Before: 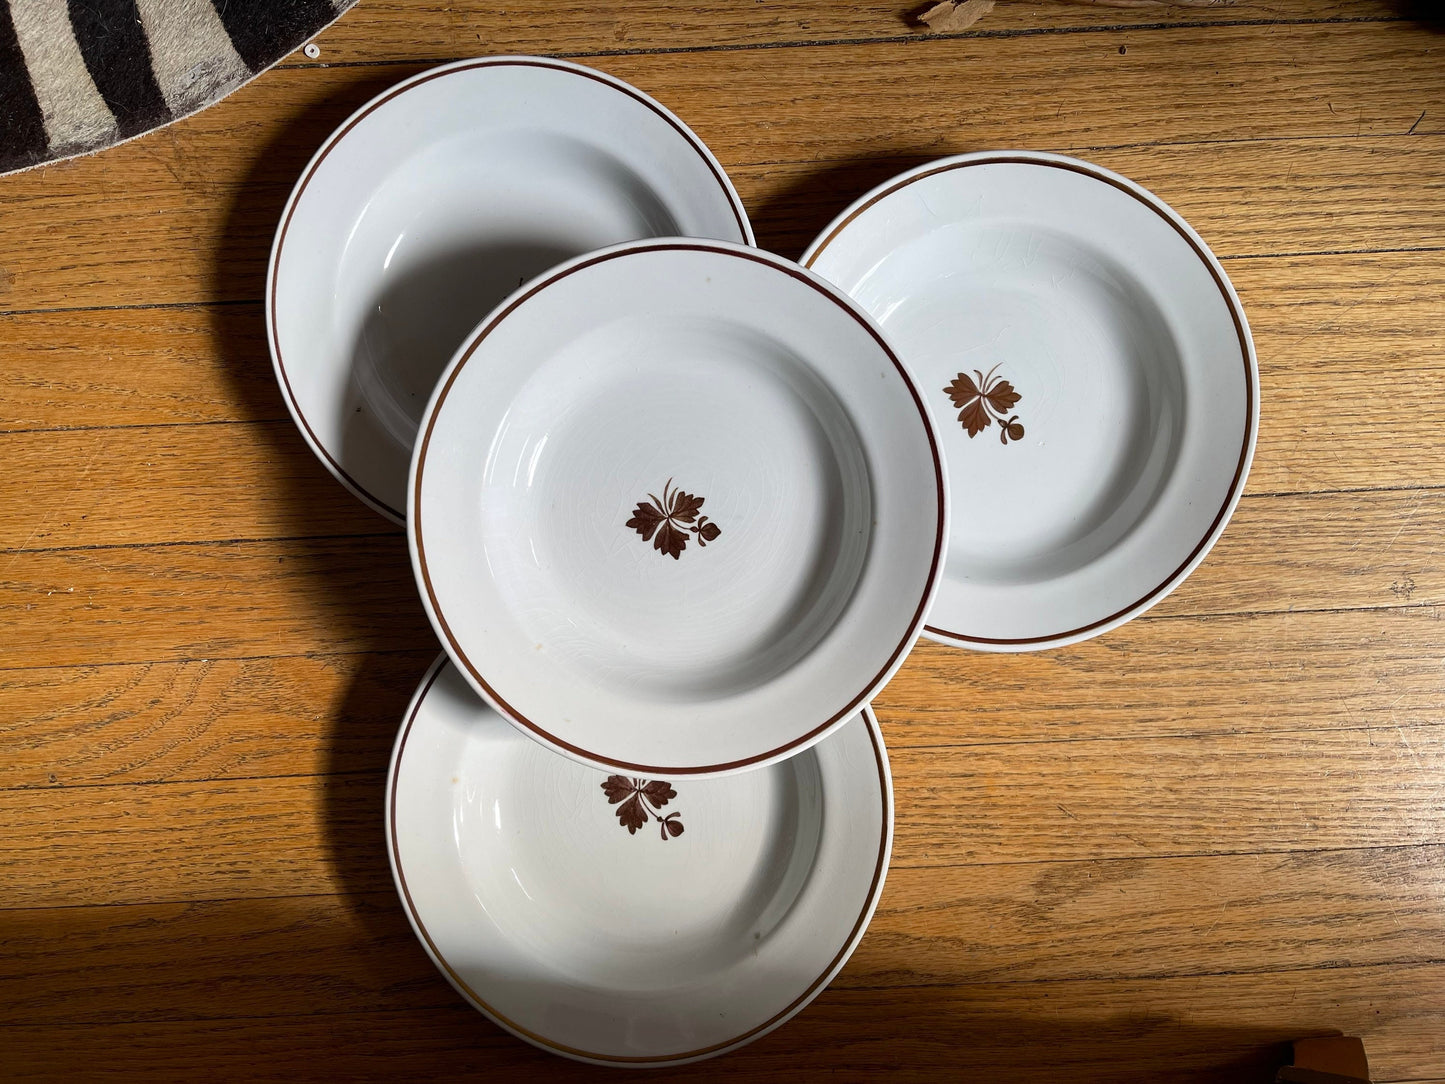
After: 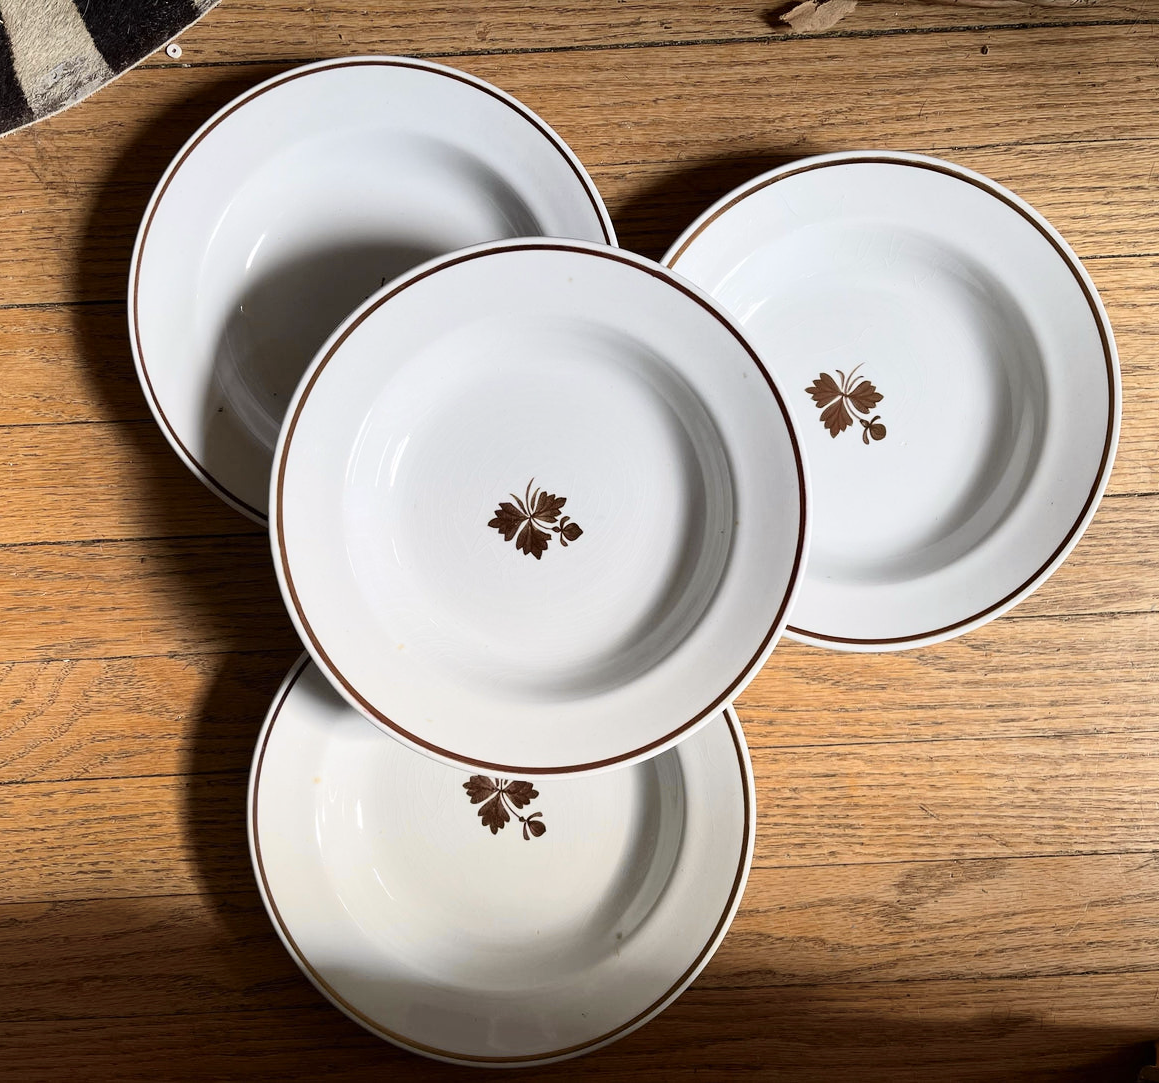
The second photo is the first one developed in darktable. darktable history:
tone curve: curves: ch0 [(0, 0) (0.739, 0.837) (1, 1)]; ch1 [(0, 0) (0.226, 0.261) (0.383, 0.397) (0.462, 0.473) (0.498, 0.502) (0.521, 0.52) (0.578, 0.57) (1, 1)]; ch2 [(0, 0) (0.438, 0.456) (0.5, 0.5) (0.547, 0.557) (0.597, 0.58) (0.629, 0.603) (1, 1)], color space Lab, independent channels, preserve colors none
crop and rotate: left 9.597%, right 10.195%
